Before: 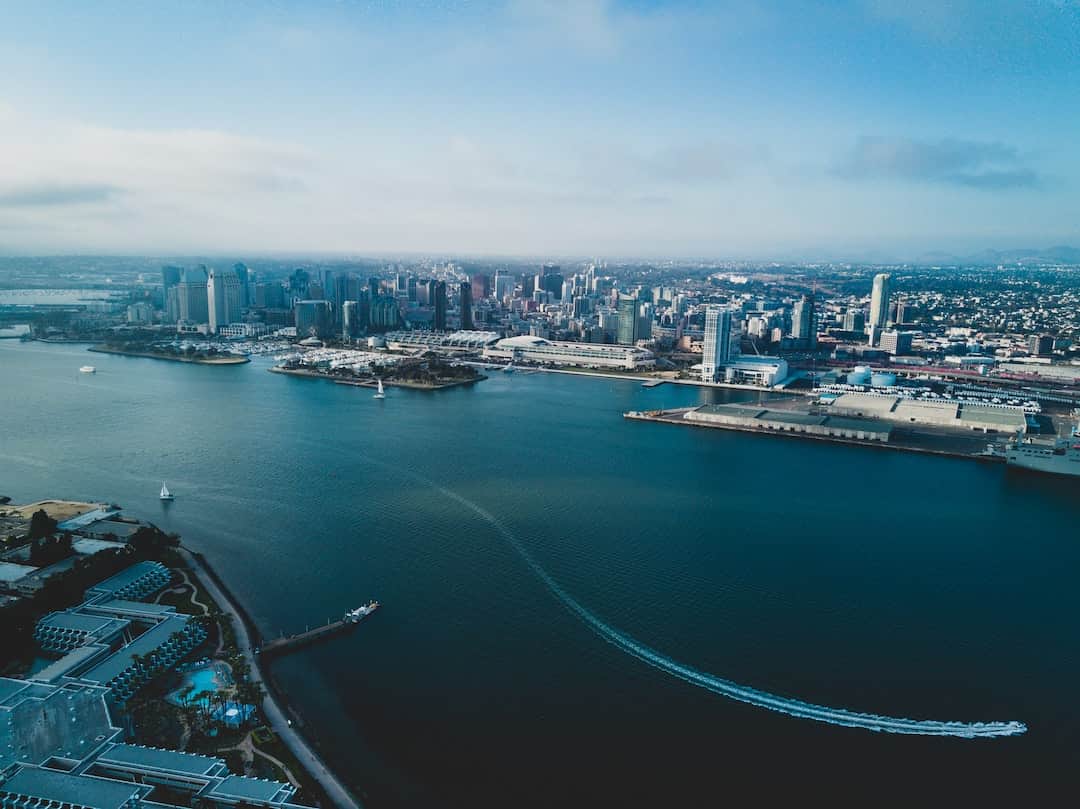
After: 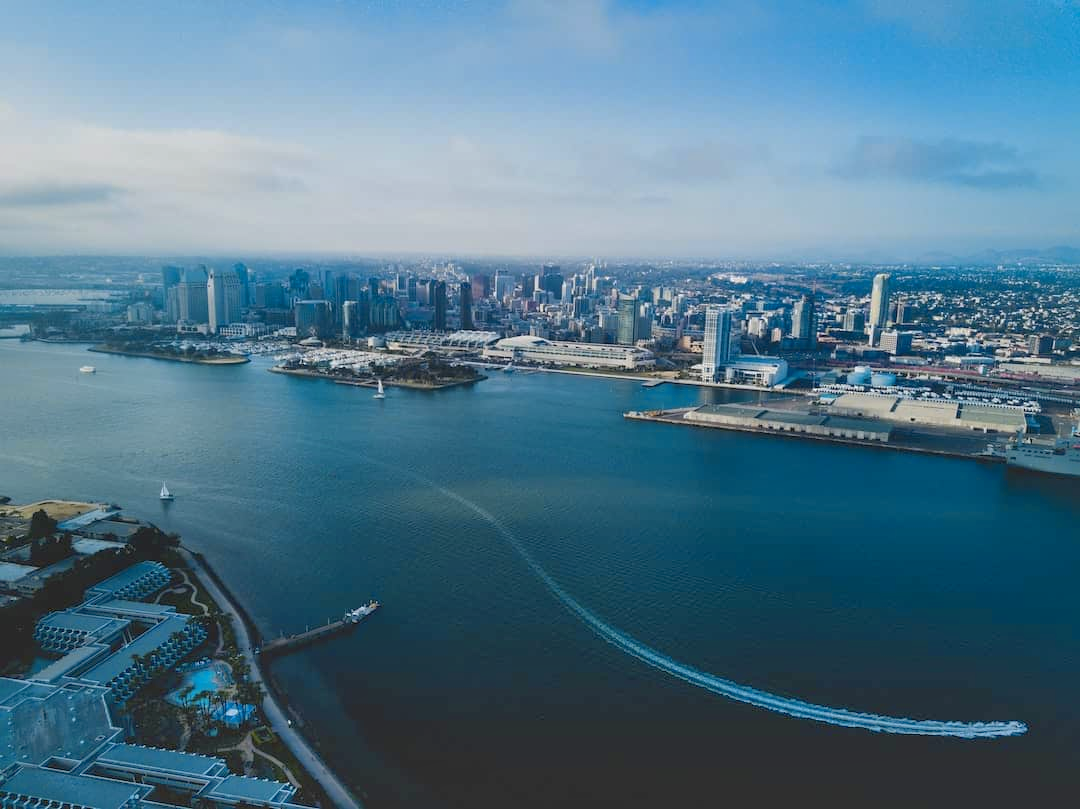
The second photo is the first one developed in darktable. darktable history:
color contrast: green-magenta contrast 0.85, blue-yellow contrast 1.25, unbound 0
shadows and highlights: on, module defaults
